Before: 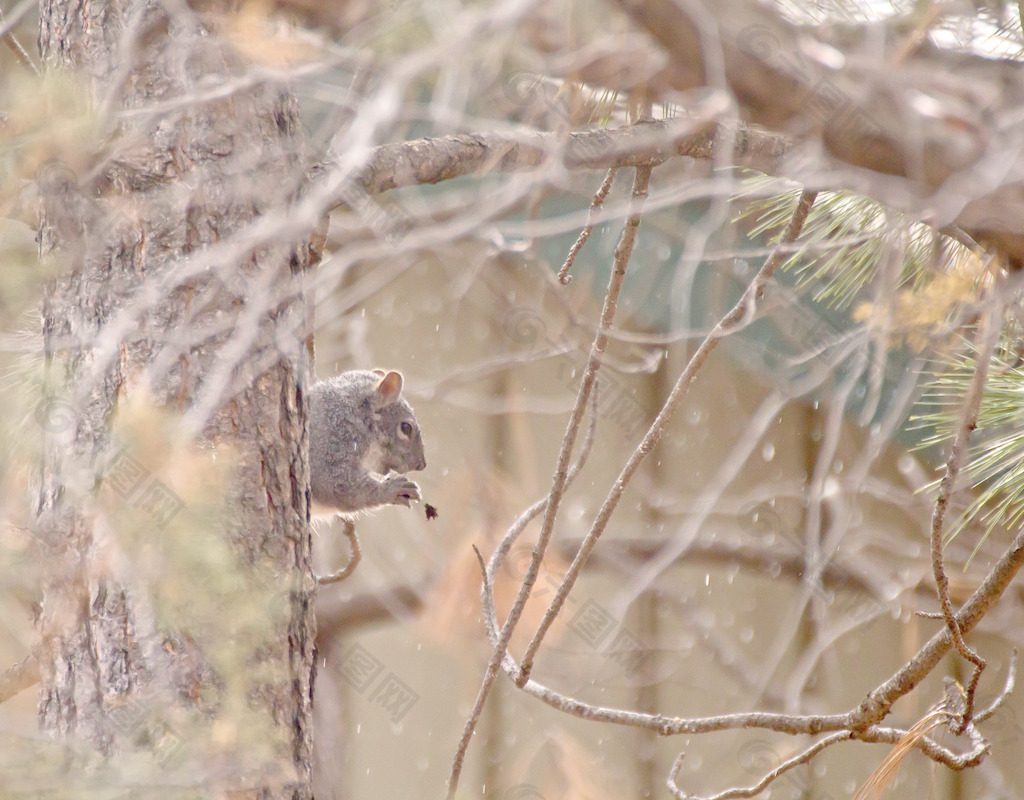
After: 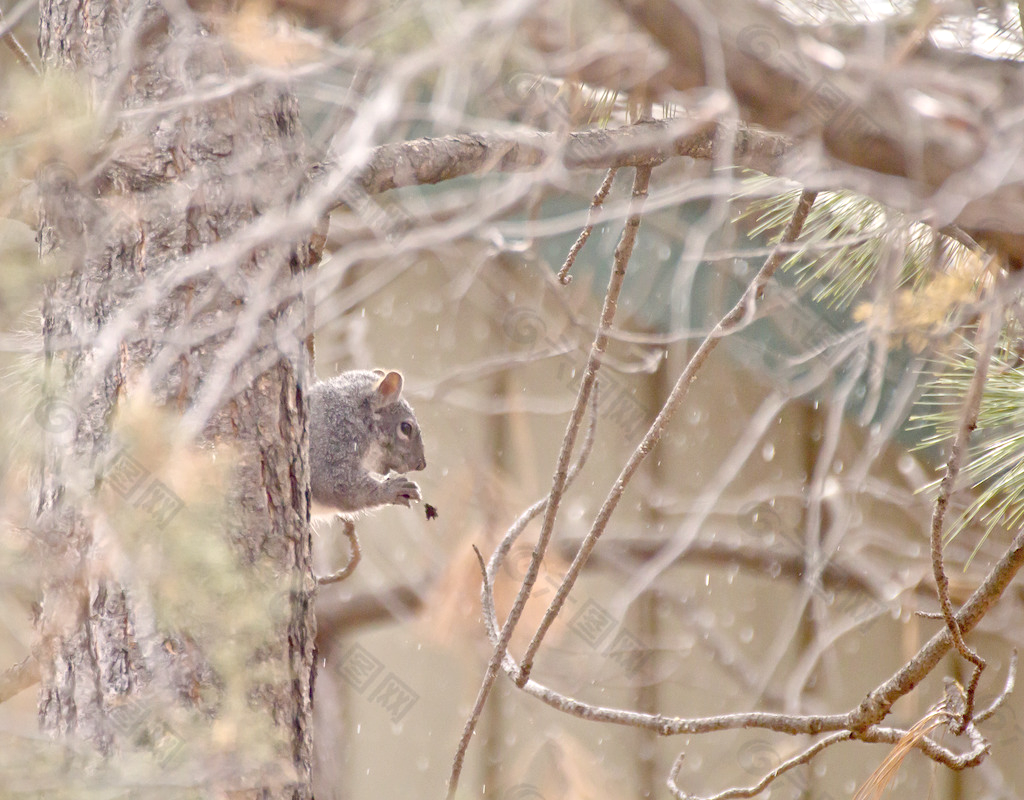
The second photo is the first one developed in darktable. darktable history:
local contrast: mode bilateral grid, contrast 25, coarseness 50, detail 122%, midtone range 0.2
